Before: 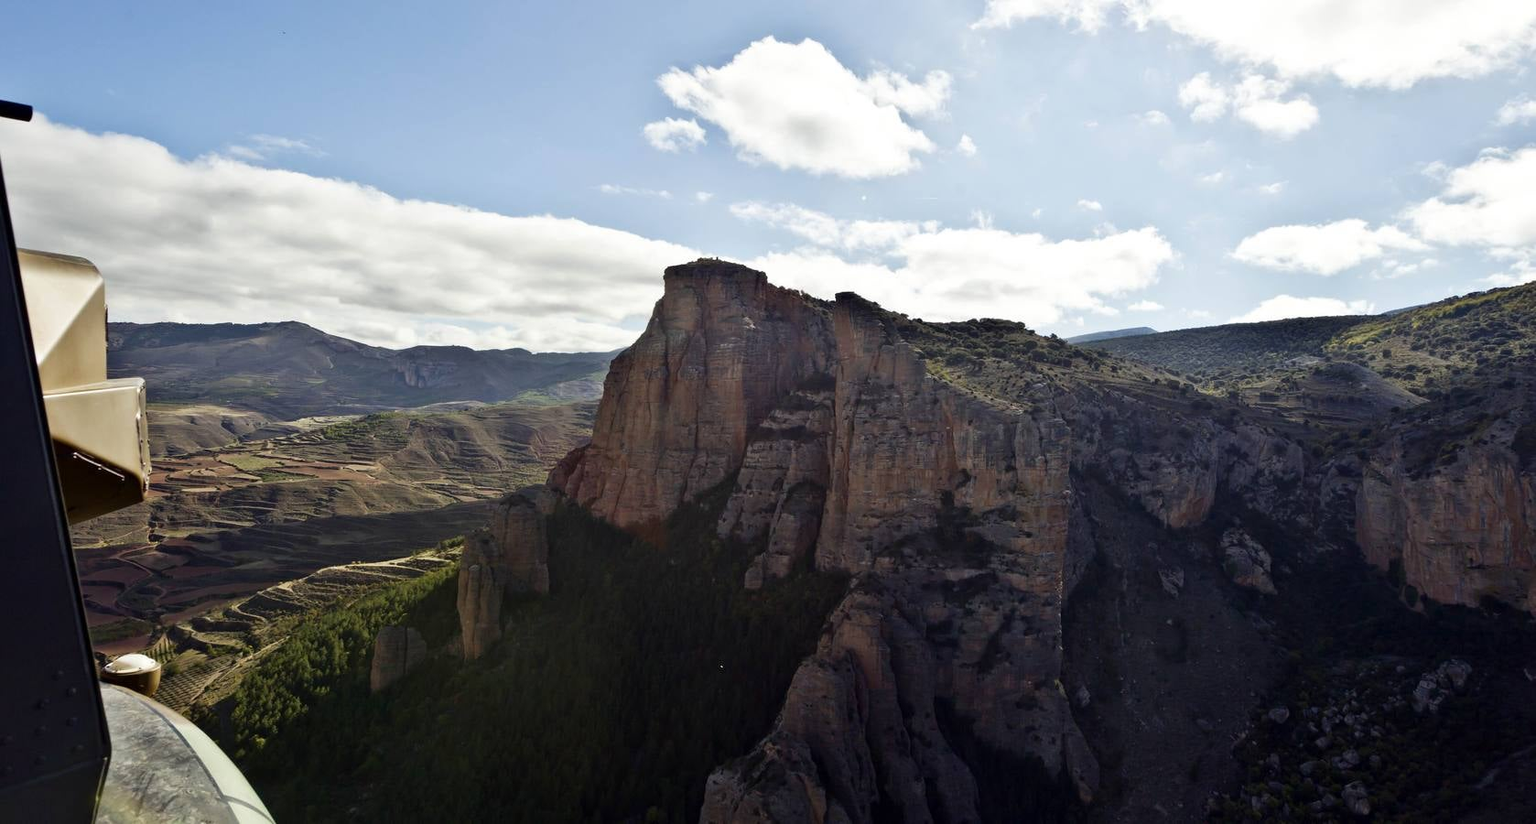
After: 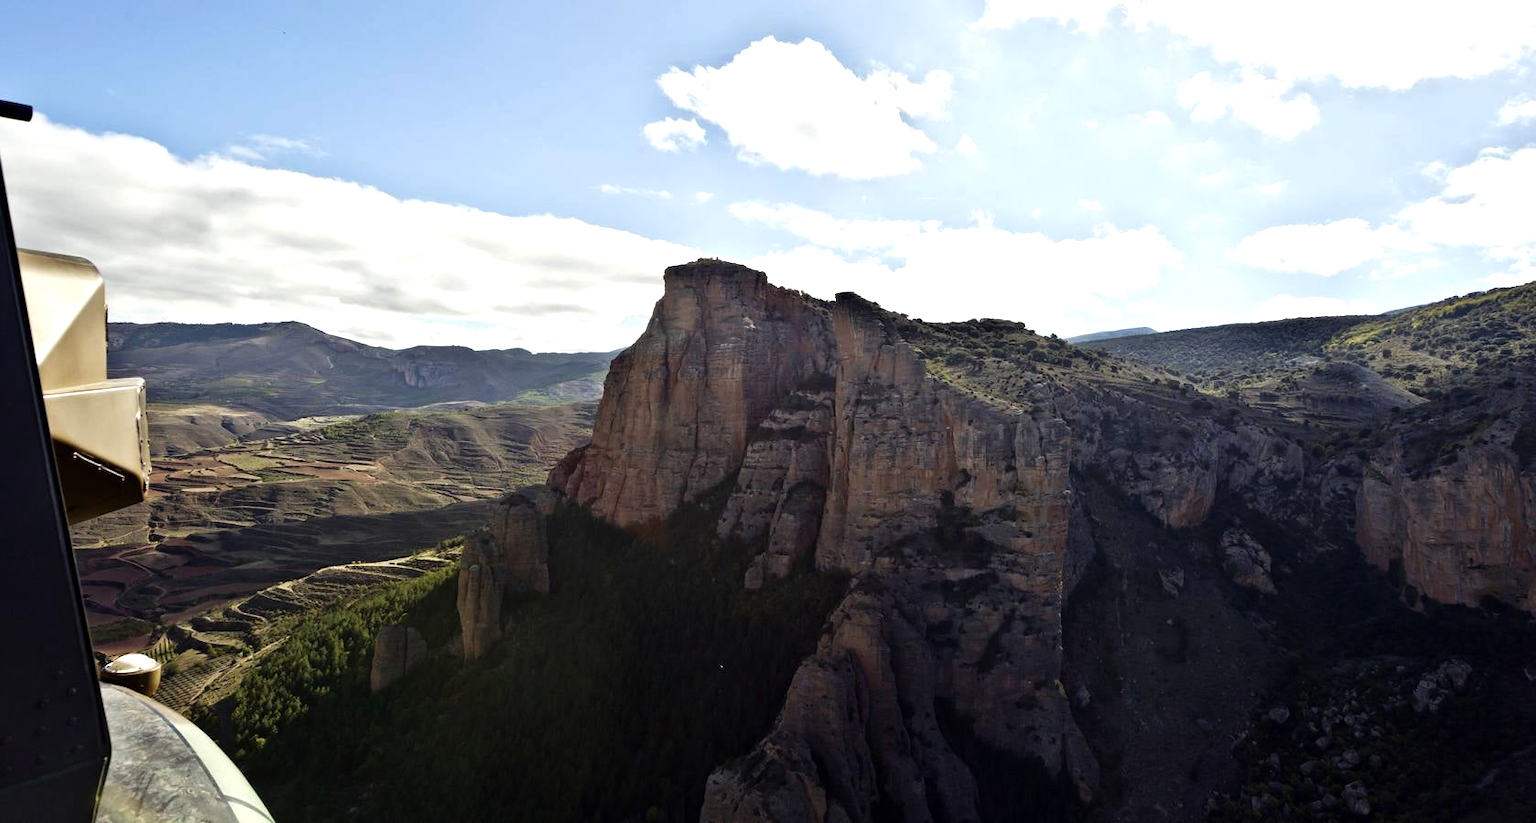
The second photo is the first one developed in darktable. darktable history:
tone equalizer: -8 EV -0.407 EV, -7 EV -0.378 EV, -6 EV -0.311 EV, -5 EV -0.244 EV, -3 EV 0.222 EV, -2 EV 0.324 EV, -1 EV 0.384 EV, +0 EV 0.442 EV
